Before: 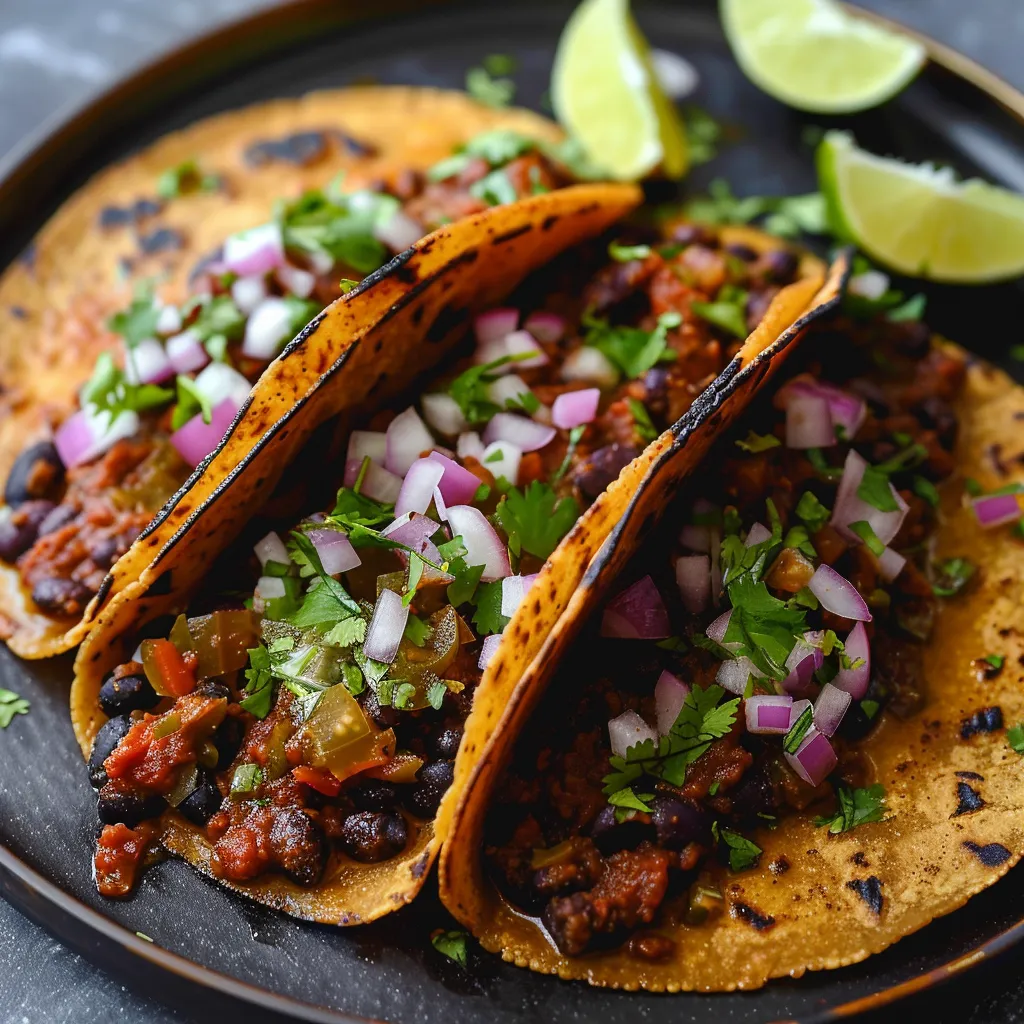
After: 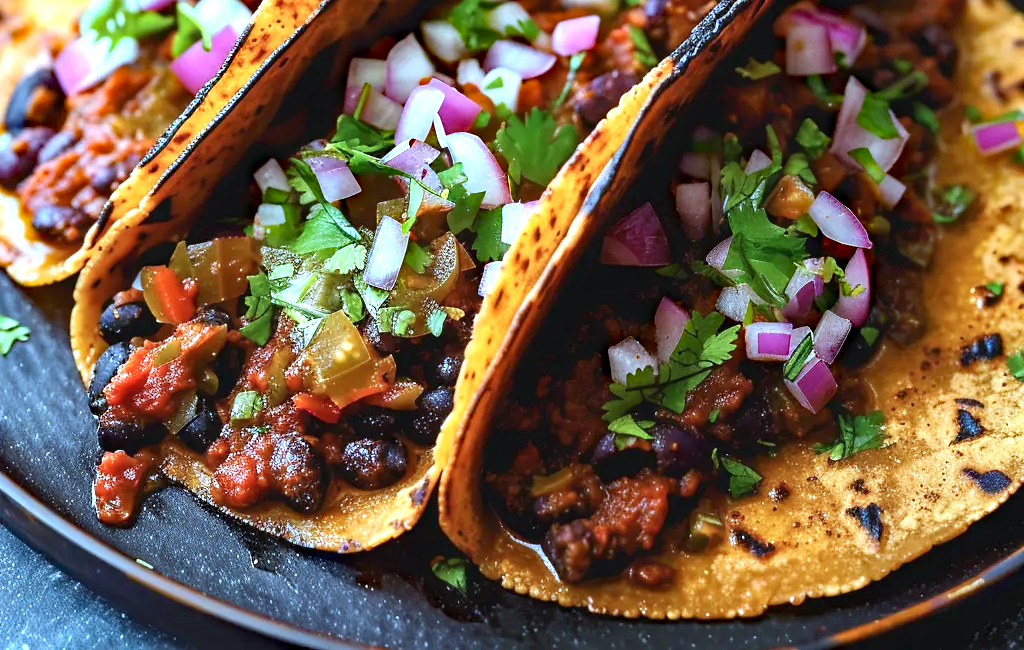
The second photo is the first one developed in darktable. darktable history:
color correction: highlights a* -9.35, highlights b* -23.15
haze removal: strength 0.4, distance 0.22, compatibility mode true, adaptive false
crop and rotate: top 36.435%
exposure: exposure 1 EV, compensate highlight preservation false
white balance: red 0.98, blue 1.034
